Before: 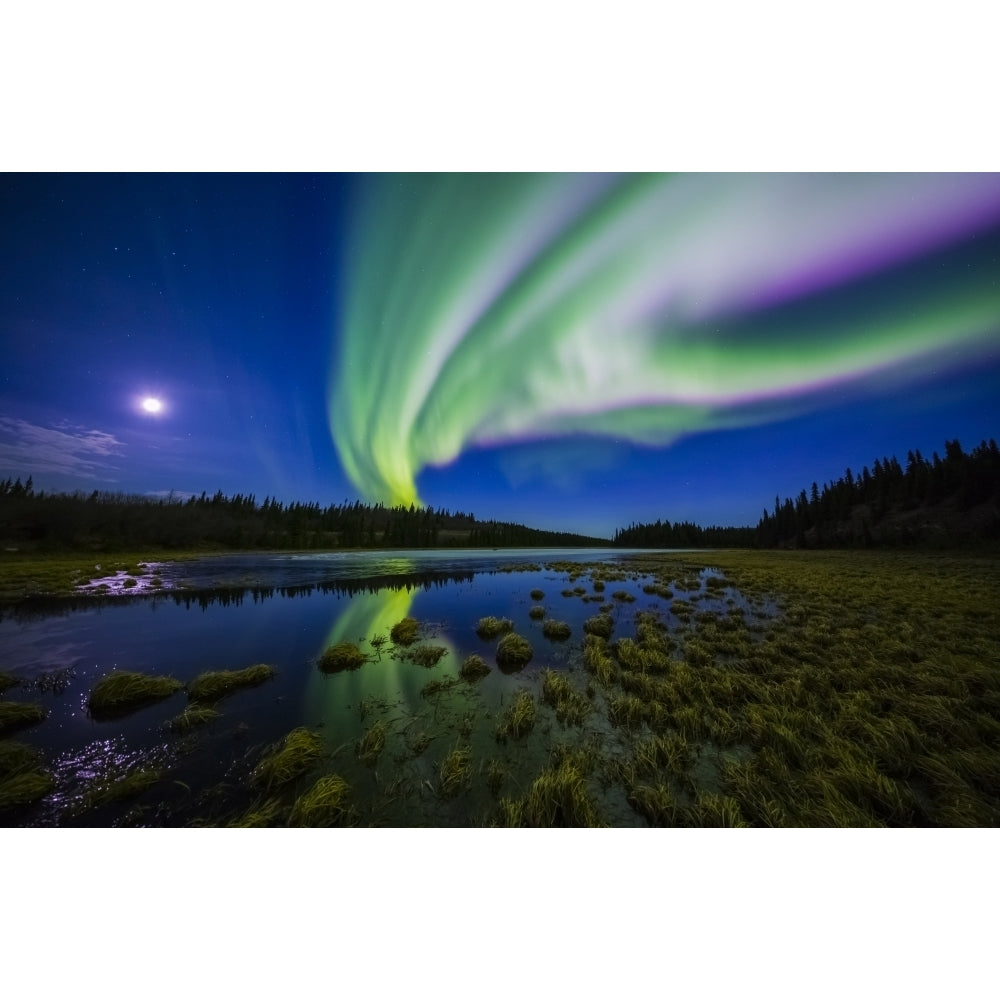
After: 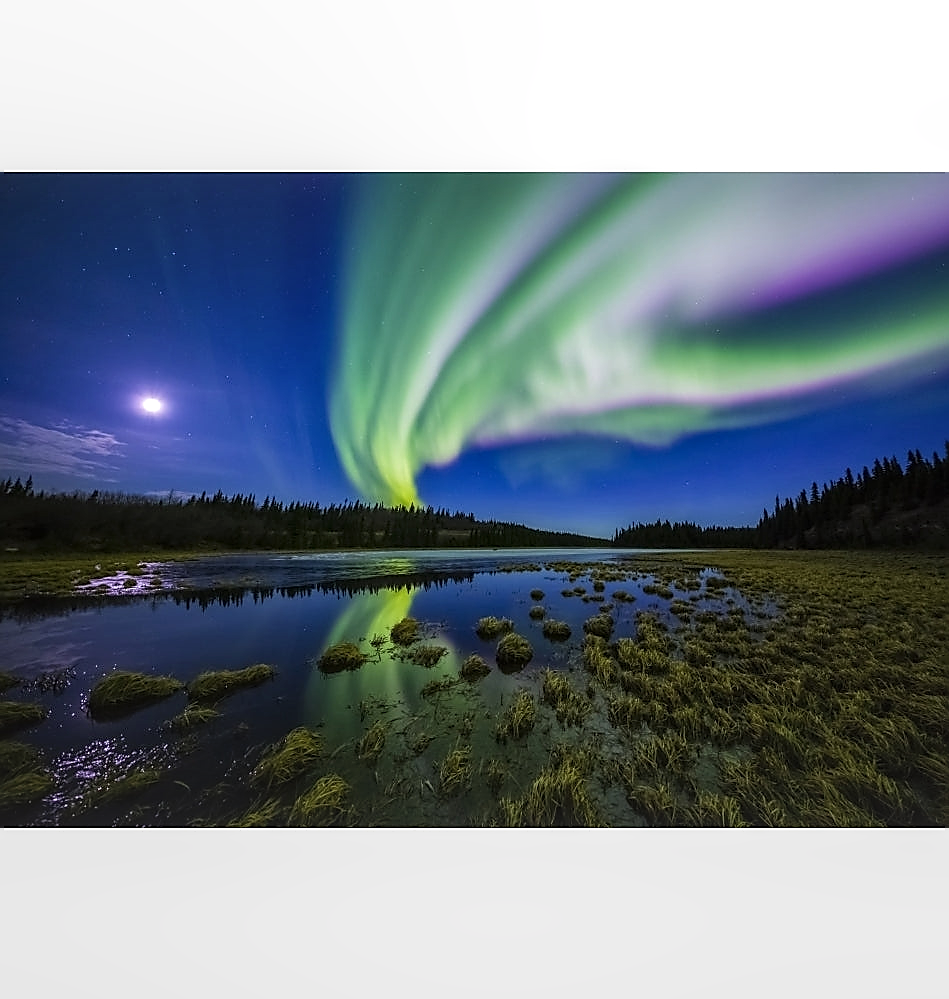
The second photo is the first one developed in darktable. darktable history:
crop and rotate: left 0%, right 5.085%
exposure: black level correction 0, exposure 0 EV, compensate highlight preservation false
sharpen: radius 1.352, amount 1.264, threshold 0.7
local contrast: on, module defaults
